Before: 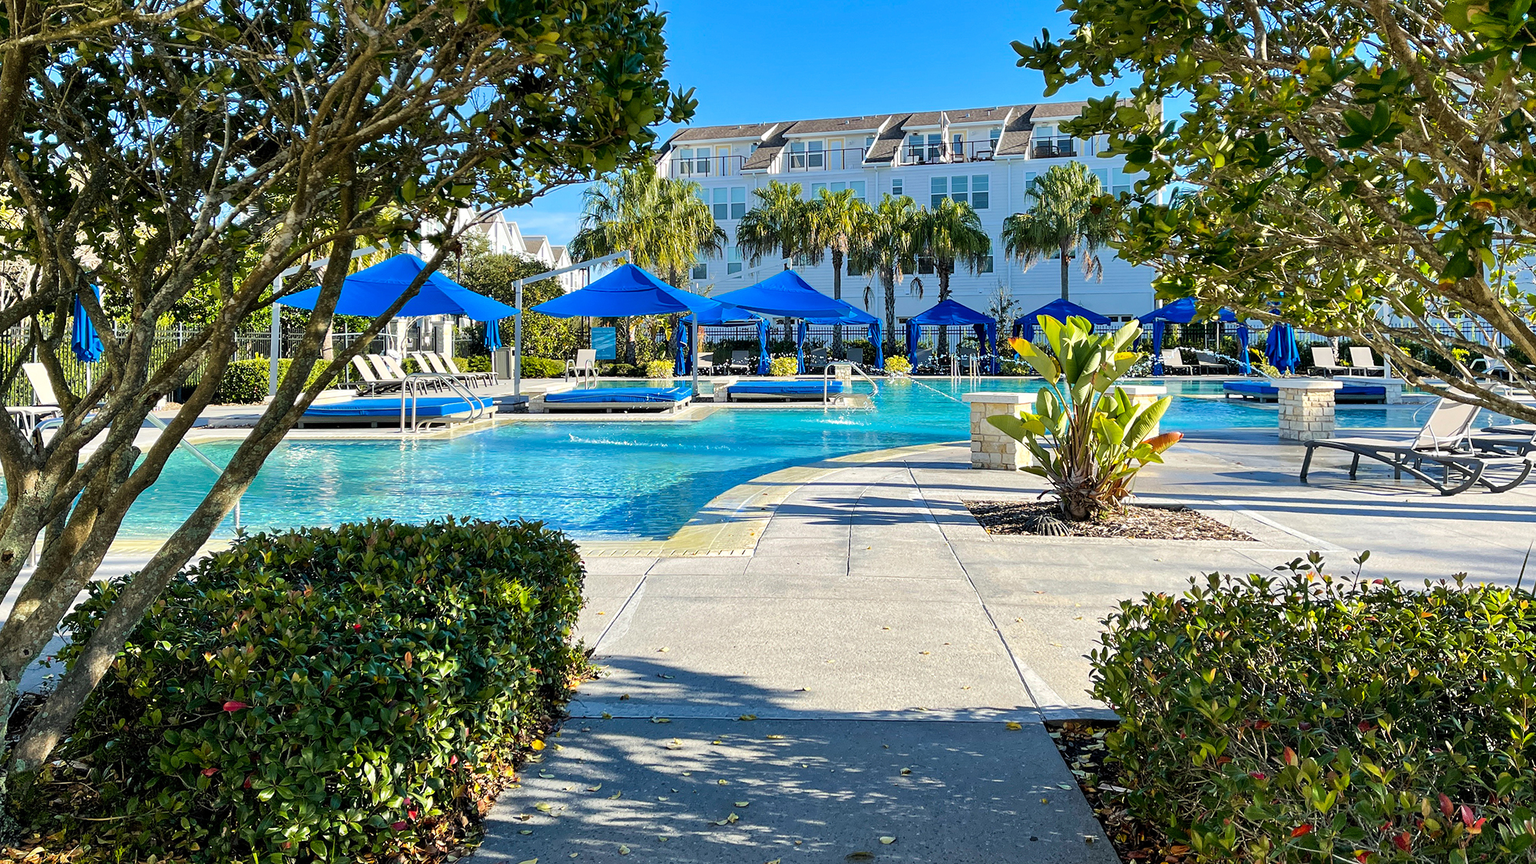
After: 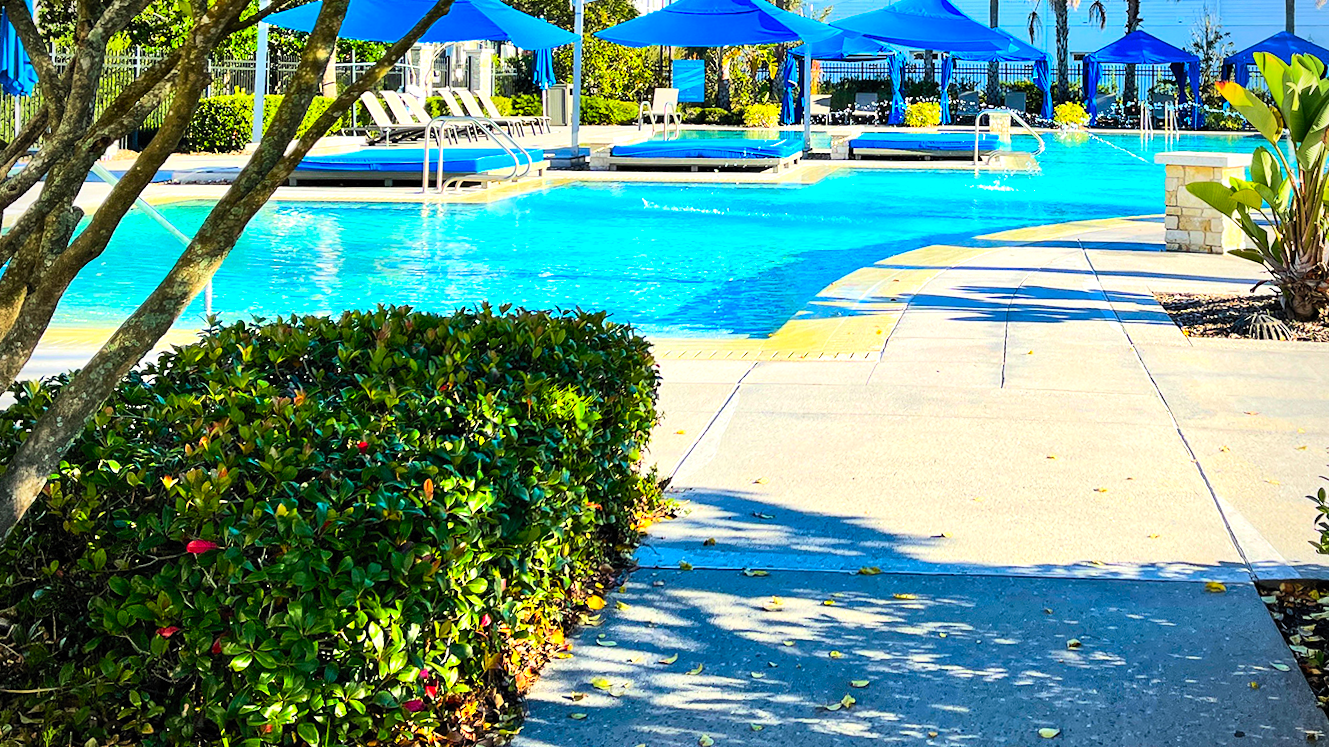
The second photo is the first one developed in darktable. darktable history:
vignetting: fall-off radius 60.92%
tone equalizer: -8 EV -0.417 EV, -7 EV -0.389 EV, -6 EV -0.333 EV, -5 EV -0.222 EV, -3 EV 0.222 EV, -2 EV 0.333 EV, -1 EV 0.389 EV, +0 EV 0.417 EV, edges refinement/feathering 500, mask exposure compensation -1.57 EV, preserve details no
crop and rotate: angle -0.82°, left 3.85%, top 31.828%, right 27.992%
contrast brightness saturation: contrast 0.2, brightness 0.2, saturation 0.8
